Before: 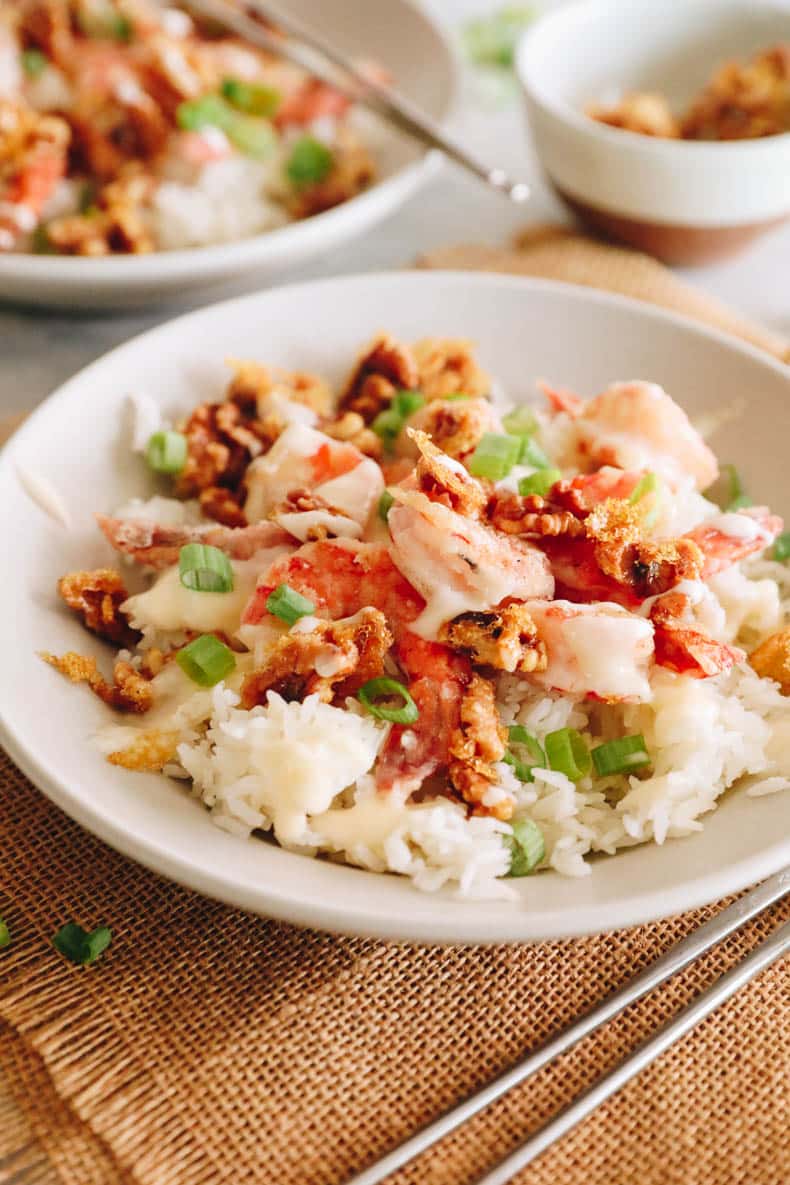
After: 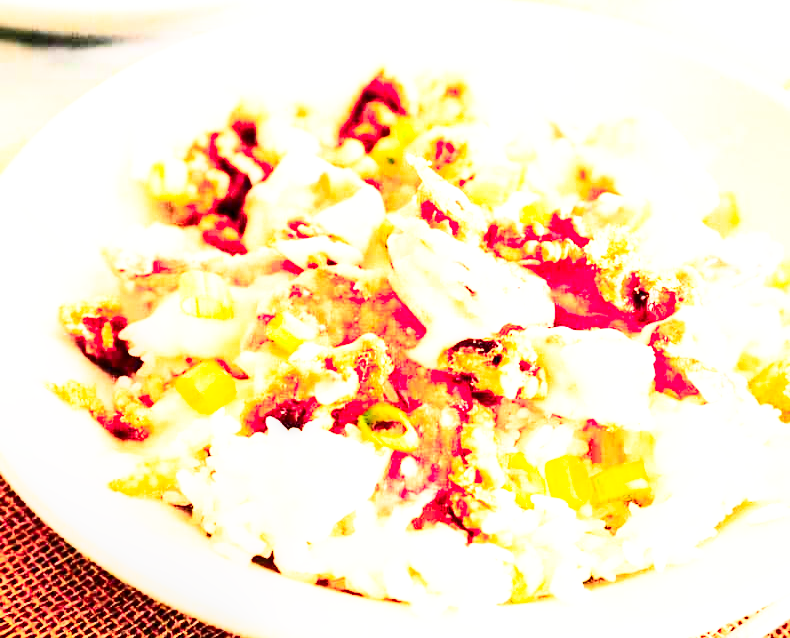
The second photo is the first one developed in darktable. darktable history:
base curve: curves: ch0 [(0, 0) (0.007, 0.004) (0.027, 0.03) (0.046, 0.07) (0.207, 0.54) (0.442, 0.872) (0.673, 0.972) (1, 1)], preserve colors none
color zones: curves: ch1 [(0.239, 0.552) (0.75, 0.5)]; ch2 [(0.25, 0.462) (0.749, 0.457)]
exposure: exposure 0.947 EV, compensate exposure bias true, compensate highlight preservation false
local contrast: highlights 23%, shadows 77%, midtone range 0.746
crop and rotate: top 23.108%, bottom 22.978%
contrast brightness saturation: contrast 0.605, brightness 0.351, saturation 0.147
